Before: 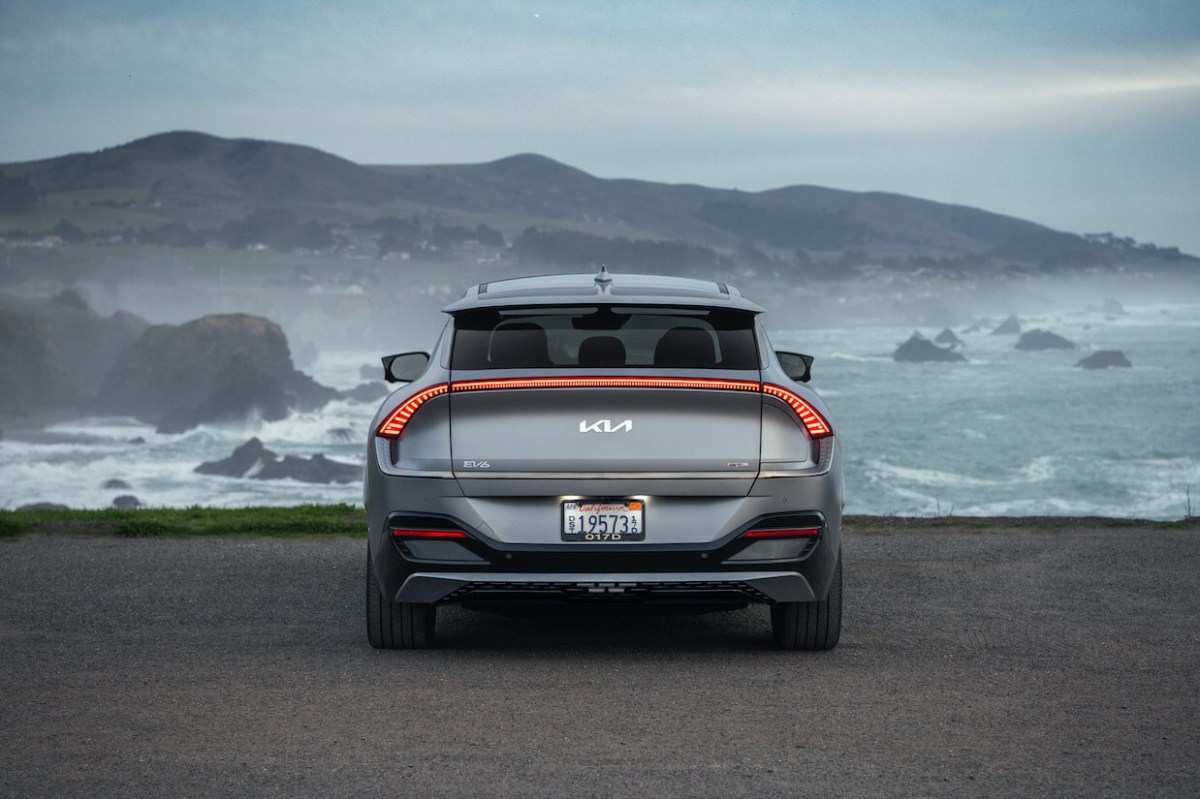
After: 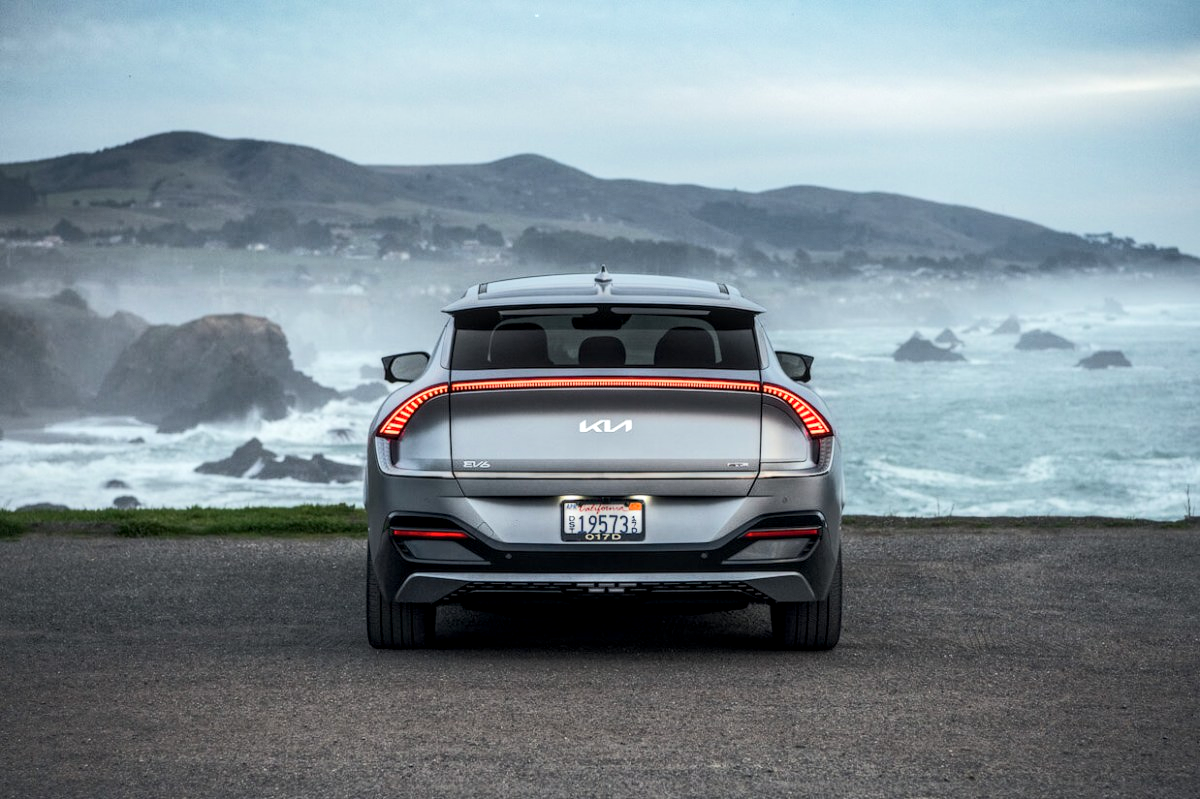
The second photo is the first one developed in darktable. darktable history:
tone equalizer: -8 EV 0.026 EV, -7 EV -0.037 EV, -6 EV 0.039 EV, -5 EV 0.03 EV, -4 EV 0.245 EV, -3 EV 0.666 EV, -2 EV 0.571 EV, -1 EV 0.173 EV, +0 EV 0.043 EV, edges refinement/feathering 500, mask exposure compensation -1.57 EV, preserve details no
local contrast: highlights 36%, detail 134%
